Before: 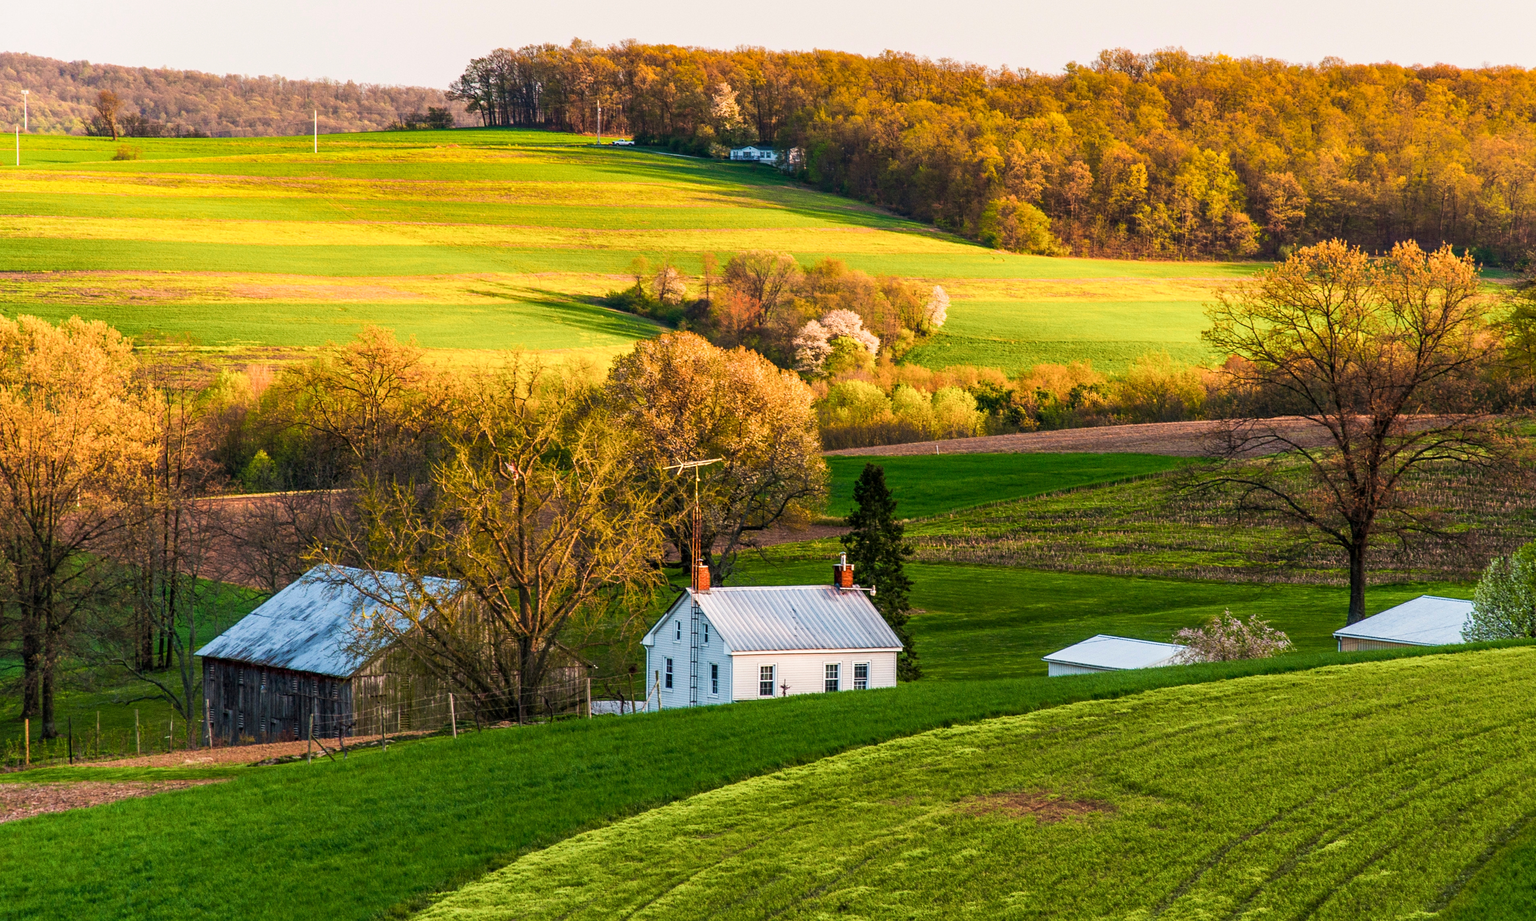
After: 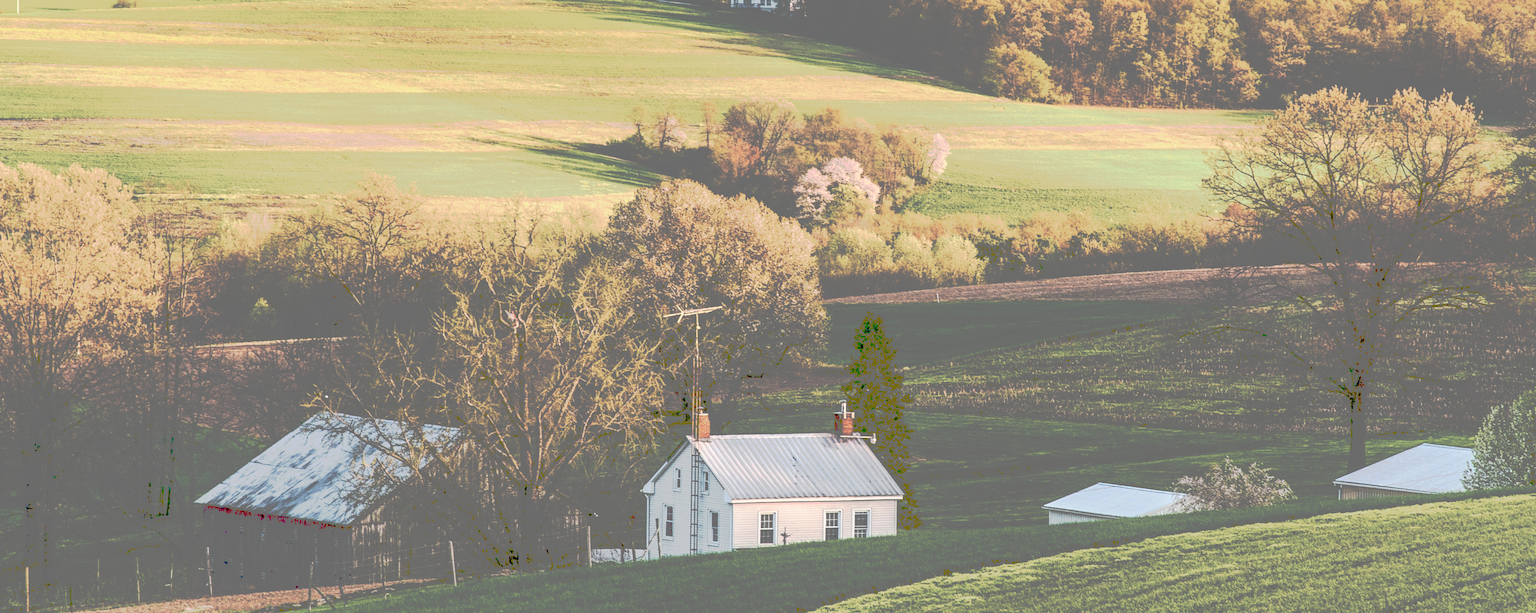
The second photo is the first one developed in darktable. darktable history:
contrast brightness saturation: contrast 0.25, saturation -0.321
tone curve: curves: ch0 [(0, 0) (0.003, 0.449) (0.011, 0.449) (0.025, 0.449) (0.044, 0.45) (0.069, 0.453) (0.1, 0.453) (0.136, 0.455) (0.177, 0.458) (0.224, 0.462) (0.277, 0.47) (0.335, 0.491) (0.399, 0.522) (0.468, 0.561) (0.543, 0.619) (0.623, 0.69) (0.709, 0.756) (0.801, 0.802) (0.898, 0.825) (1, 1)], preserve colors none
crop: top 16.582%, bottom 16.765%
